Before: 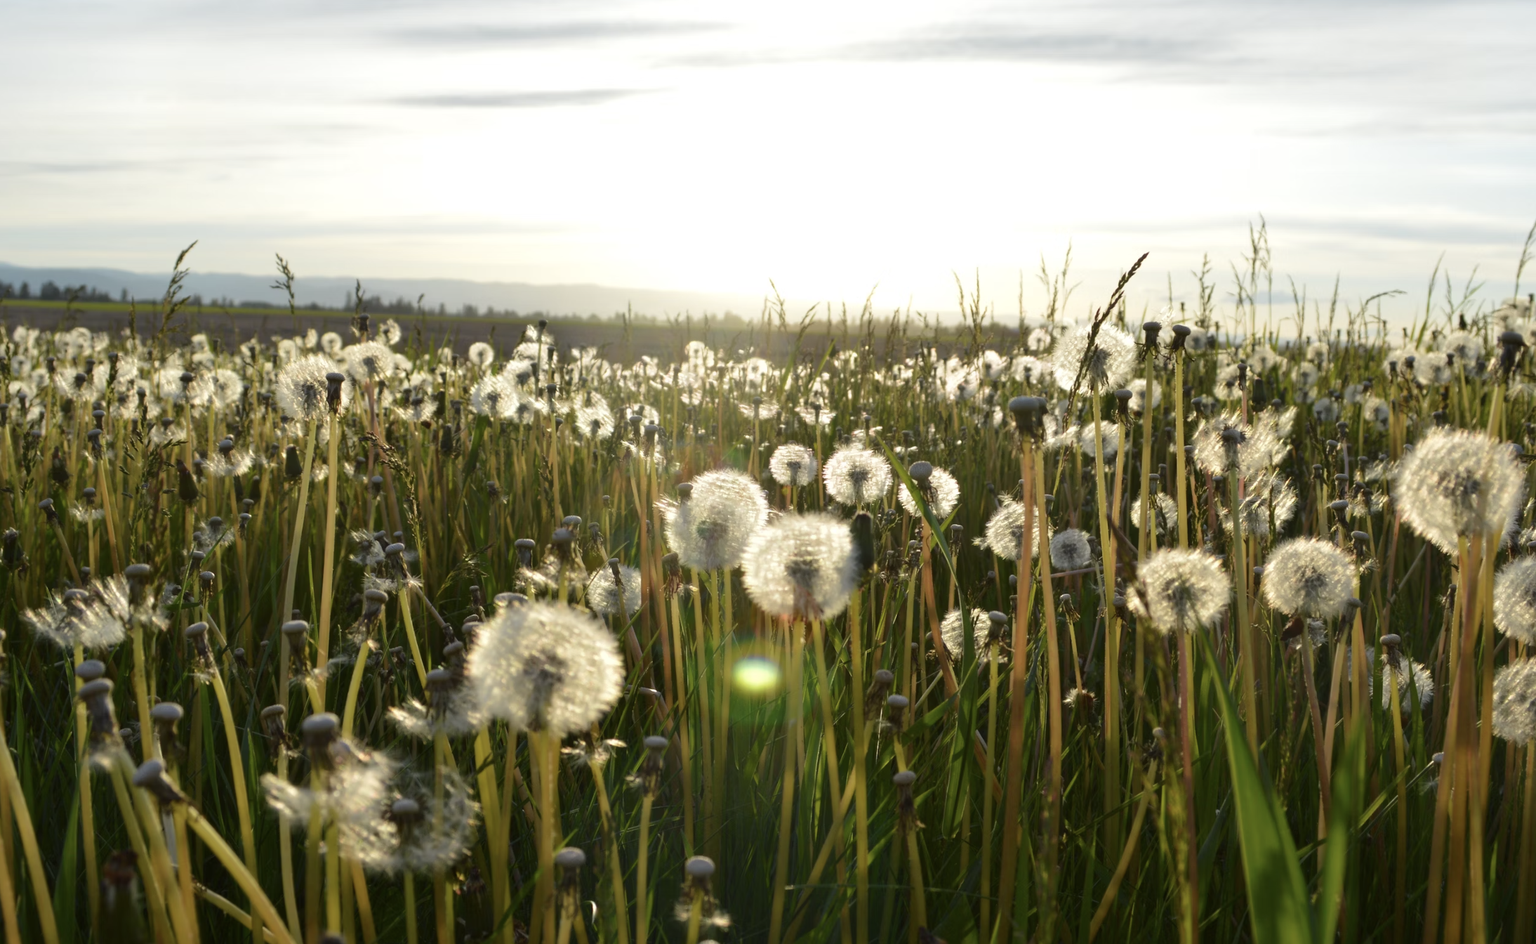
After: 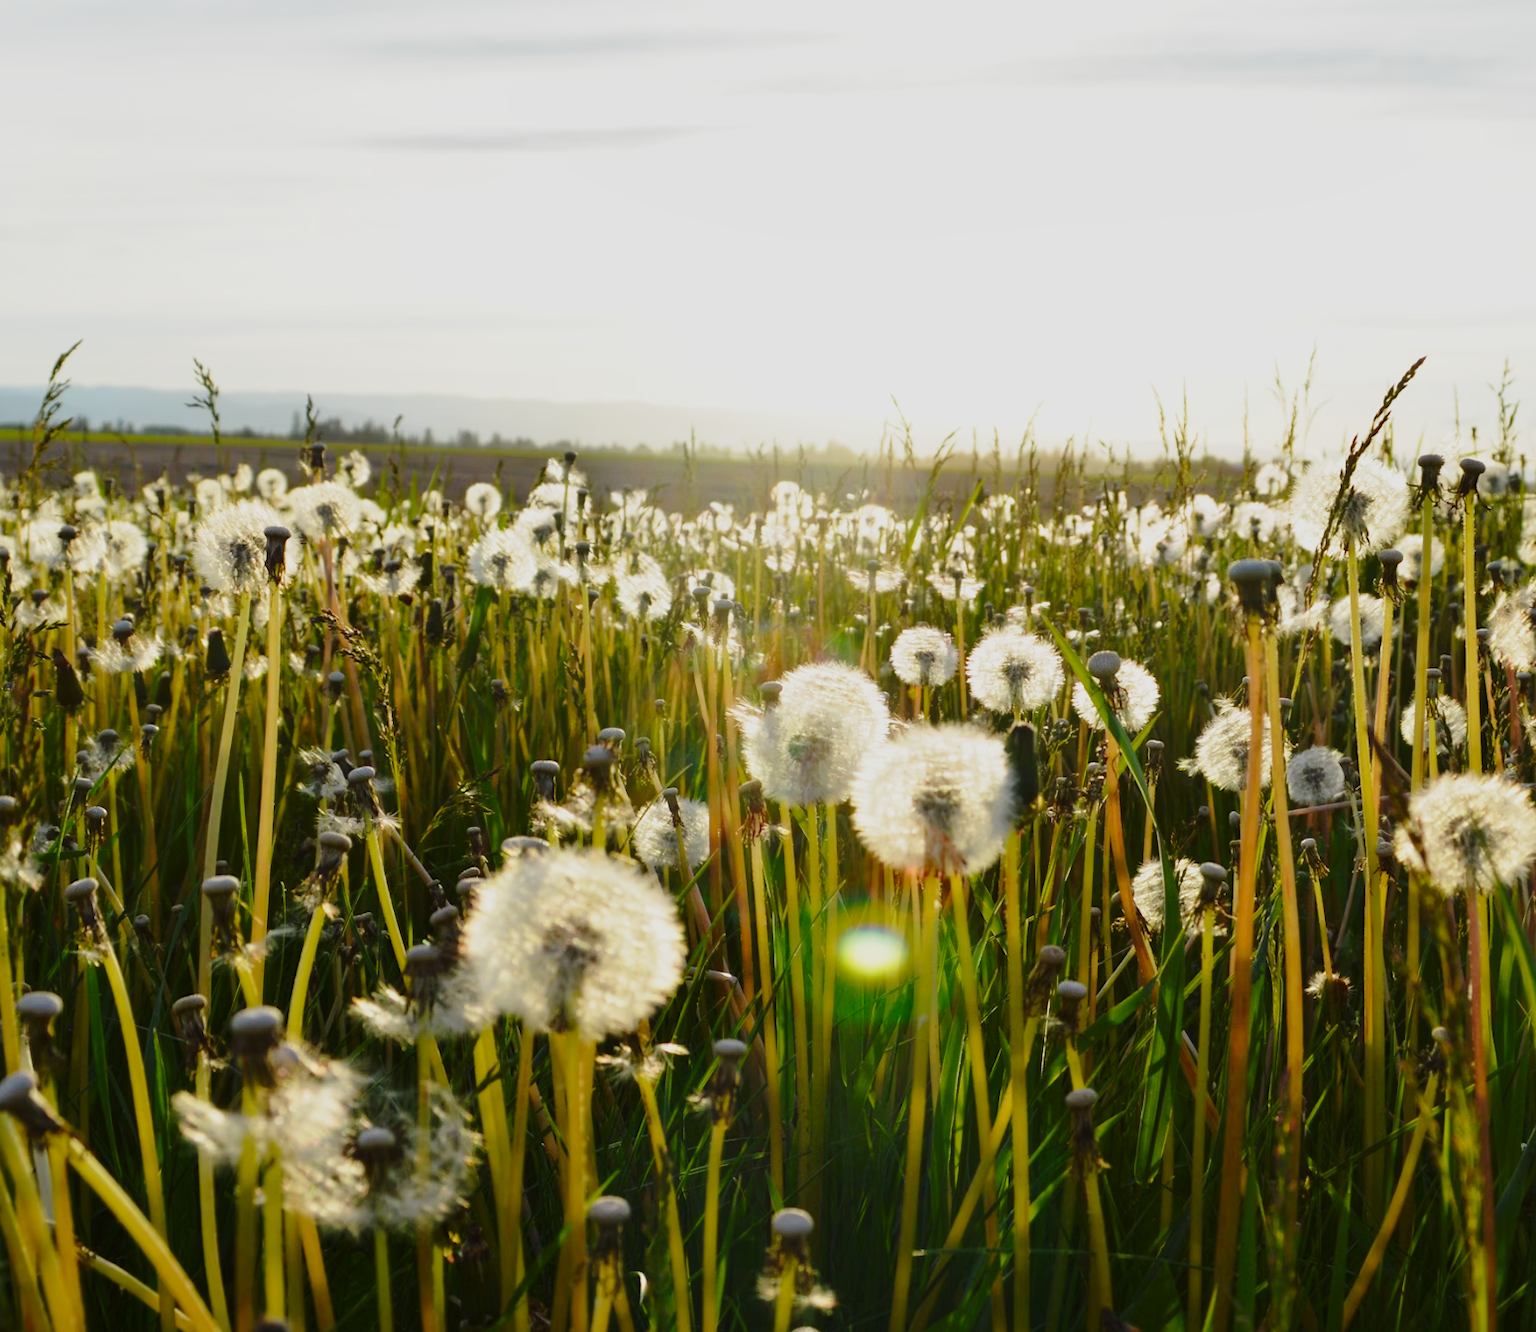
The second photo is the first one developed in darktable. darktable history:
shadows and highlights: radius 121.13, shadows 21.4, white point adjustment -9.72, highlights -14.39, soften with gaussian
base curve: curves: ch0 [(0, 0) (0.028, 0.03) (0.121, 0.232) (0.46, 0.748) (0.859, 0.968) (1, 1)], preserve colors none
exposure: exposure -0.157 EV, compensate highlight preservation false
crop and rotate: left 9.061%, right 20.142%
